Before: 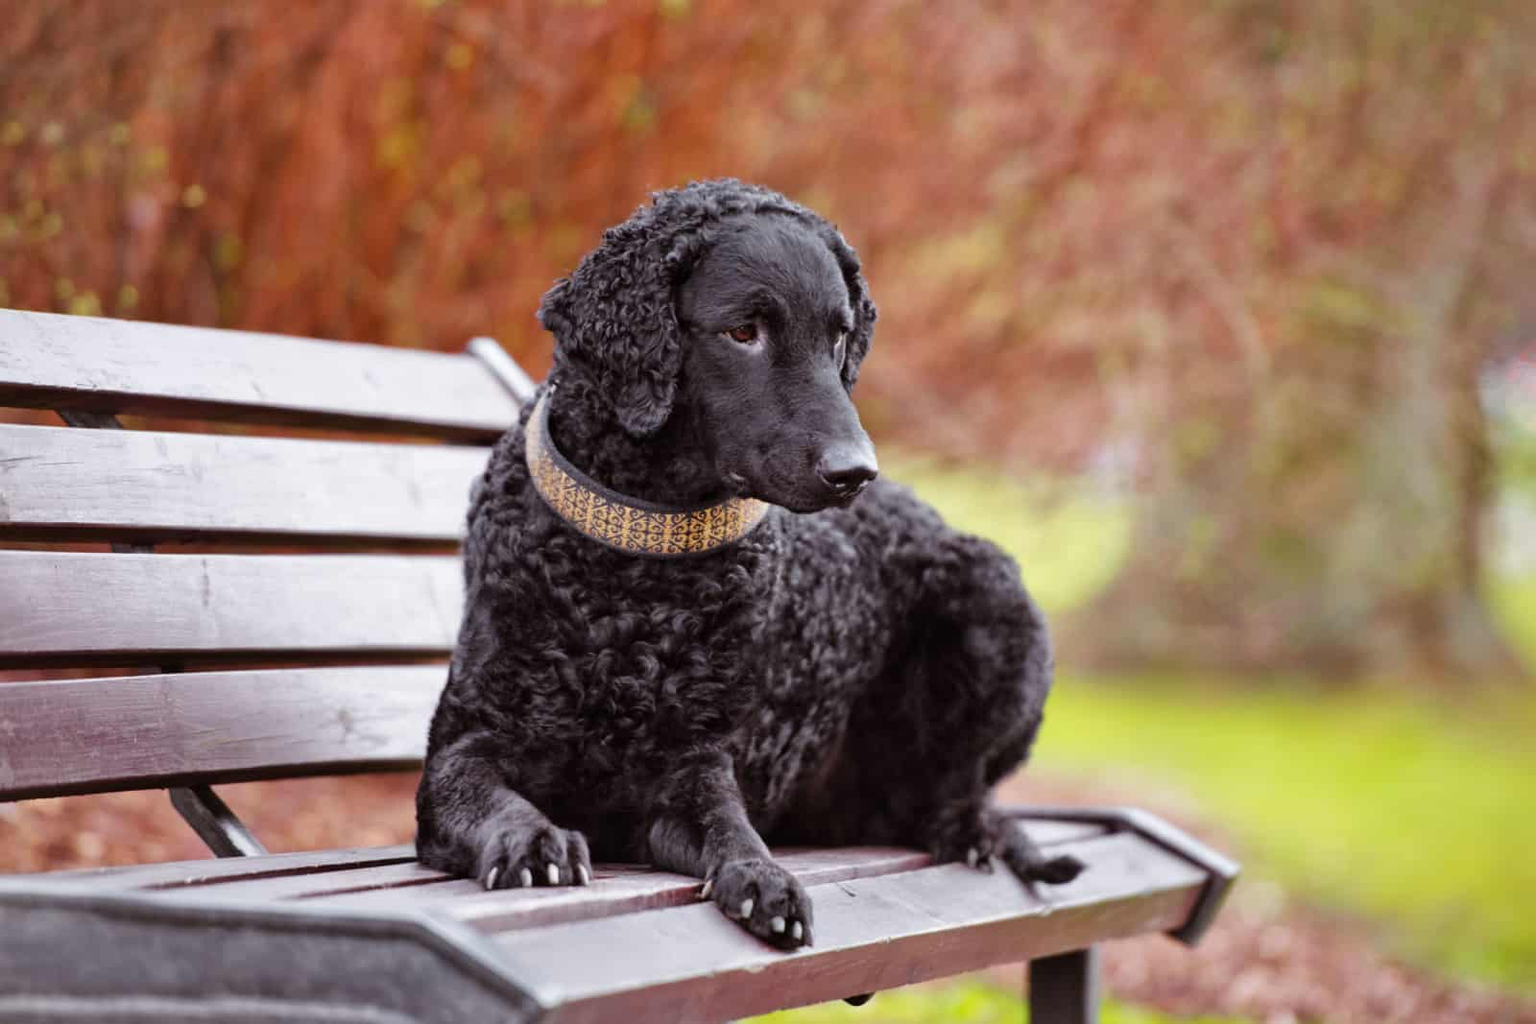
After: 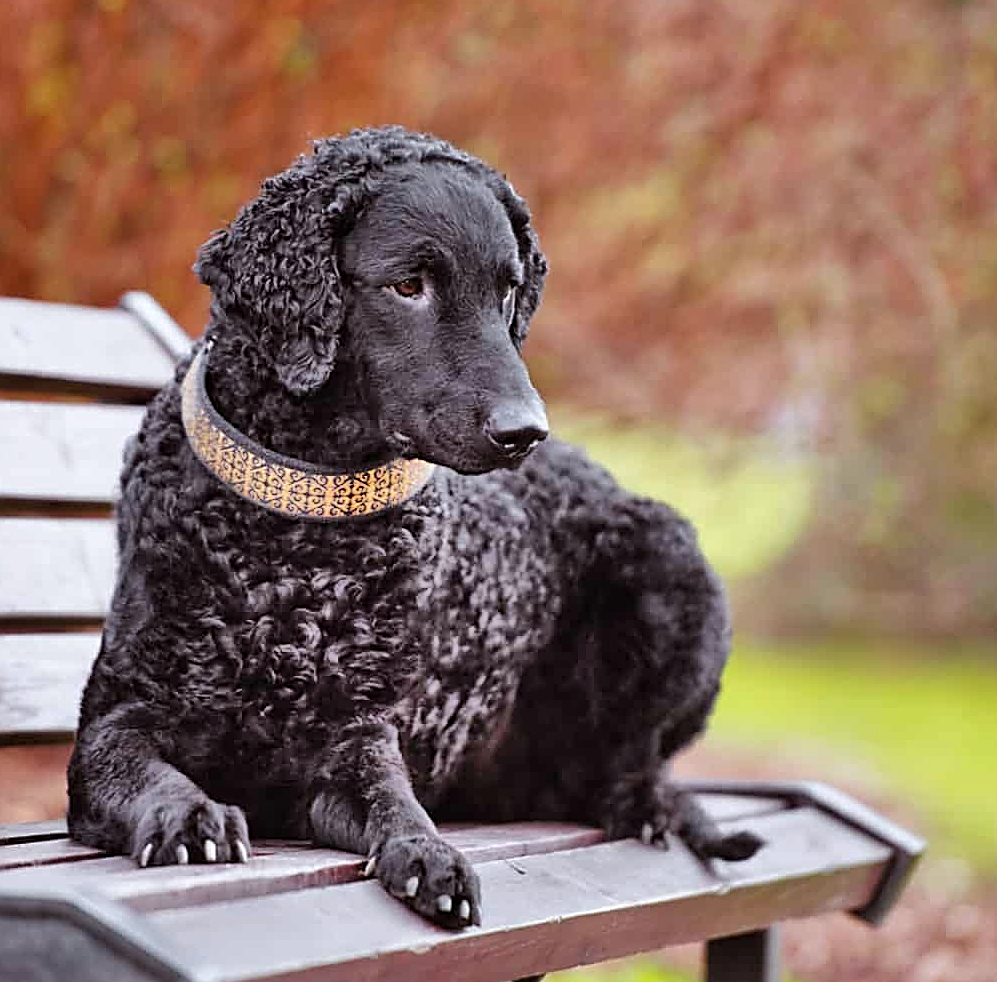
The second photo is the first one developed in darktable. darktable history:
sharpen: amount 1
crop and rotate: left 22.918%, top 5.629%, right 14.711%, bottom 2.247%
shadows and highlights: shadows 75, highlights -25, soften with gaussian
exposure: compensate highlight preservation false
white balance: red 0.988, blue 1.017
